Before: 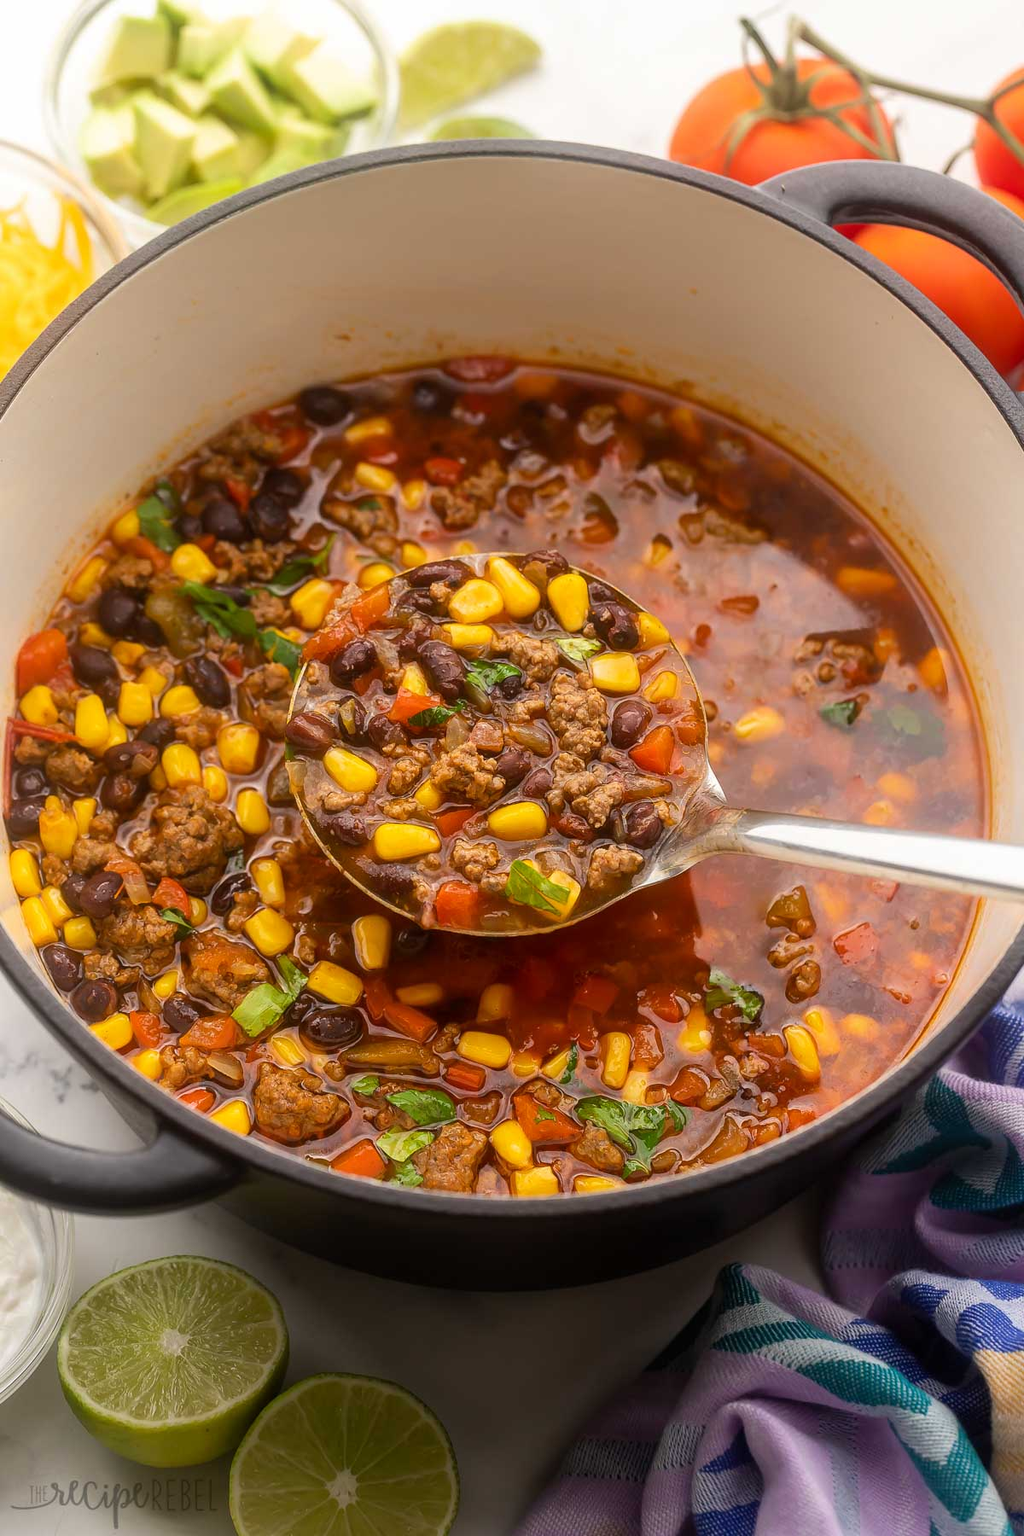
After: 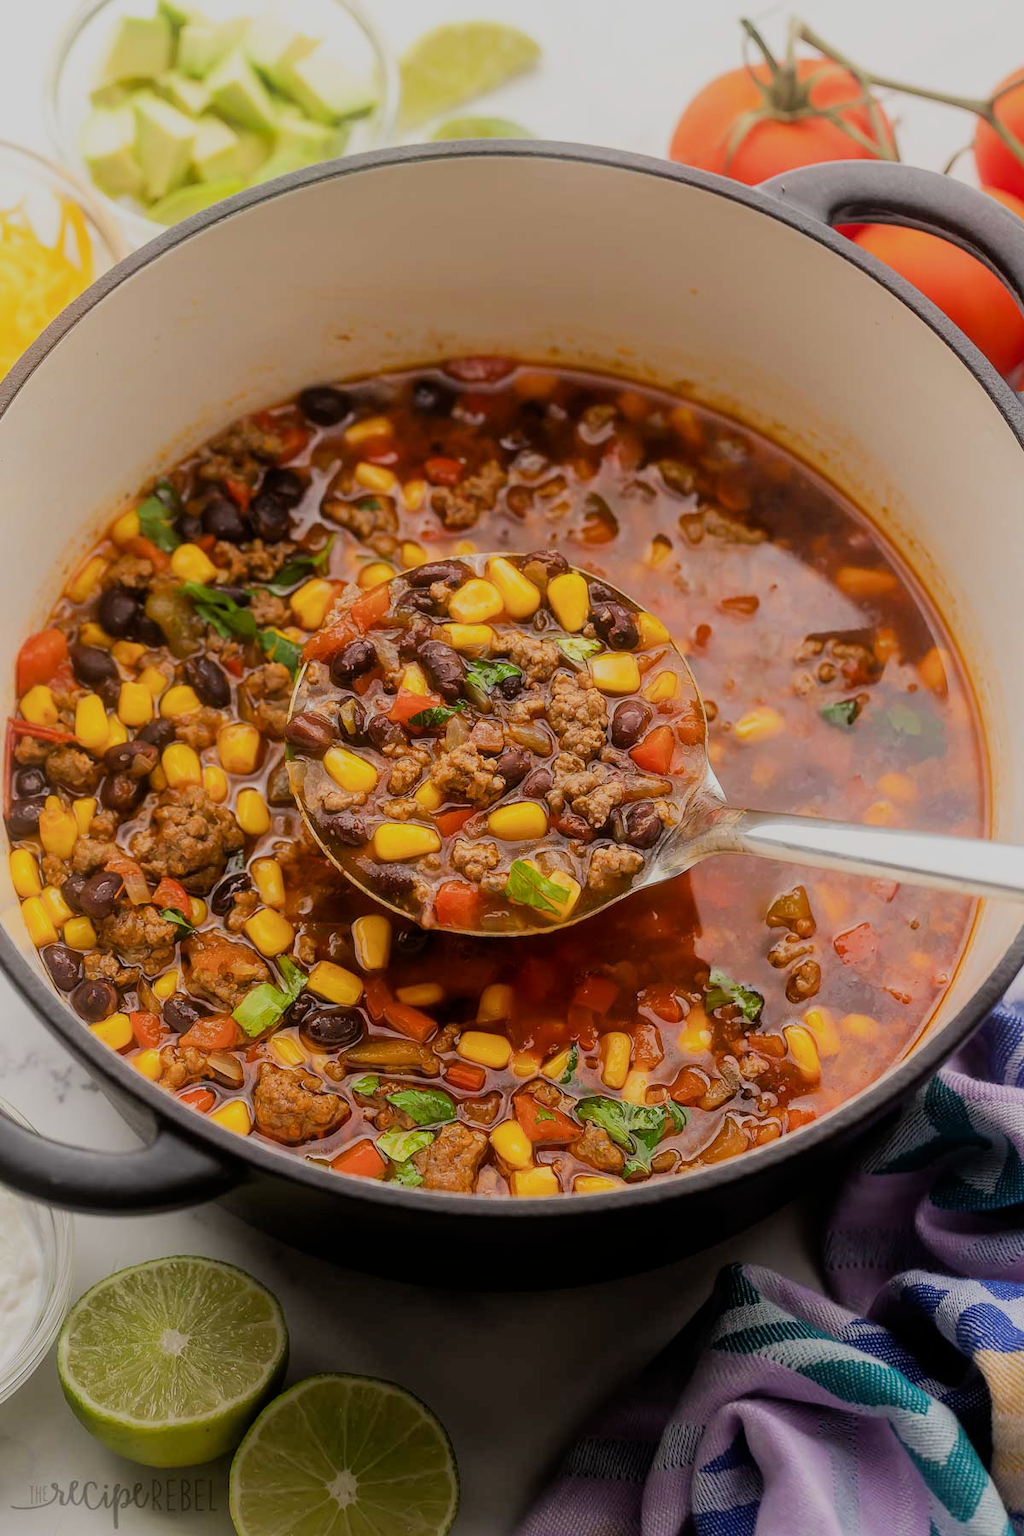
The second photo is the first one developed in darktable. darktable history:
filmic rgb: black relative exposure -7.35 EV, white relative exposure 5.09 EV, hardness 3.2
